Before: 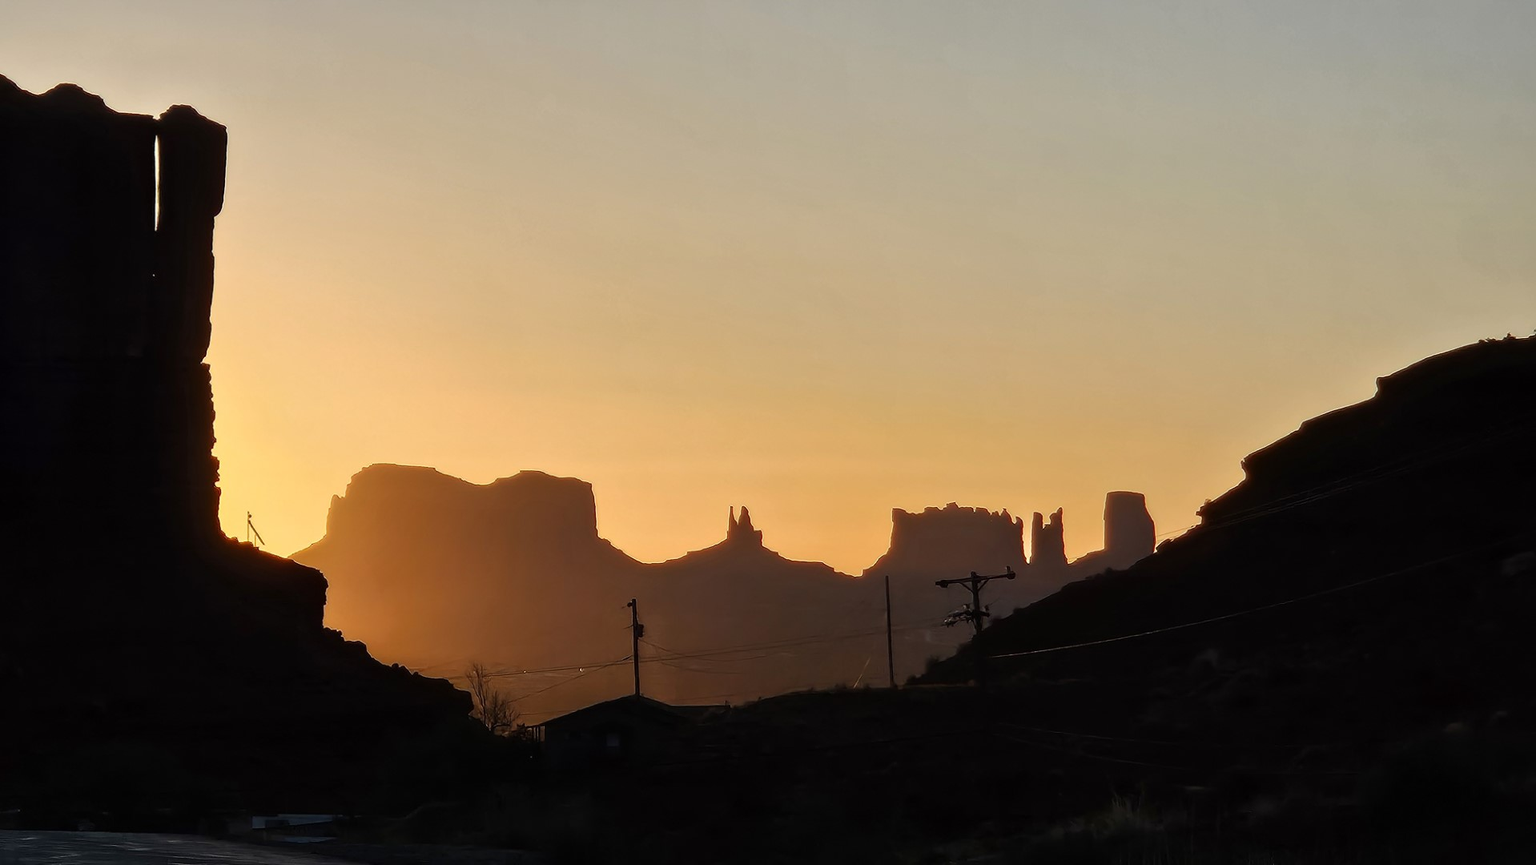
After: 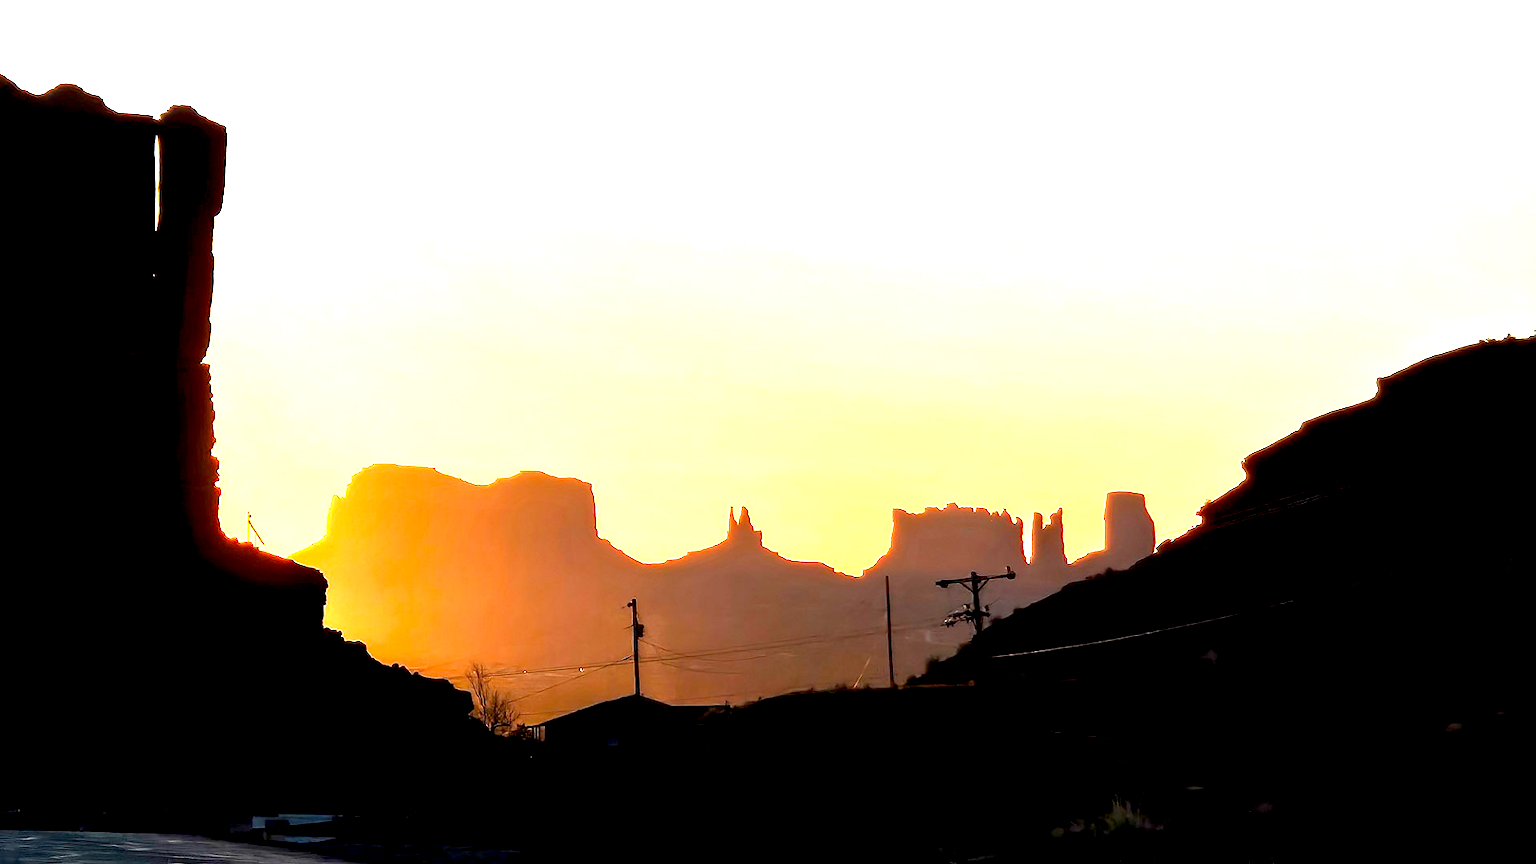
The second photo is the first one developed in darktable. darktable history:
exposure: black level correction 0.005, exposure 2.069 EV, compensate highlight preservation false
